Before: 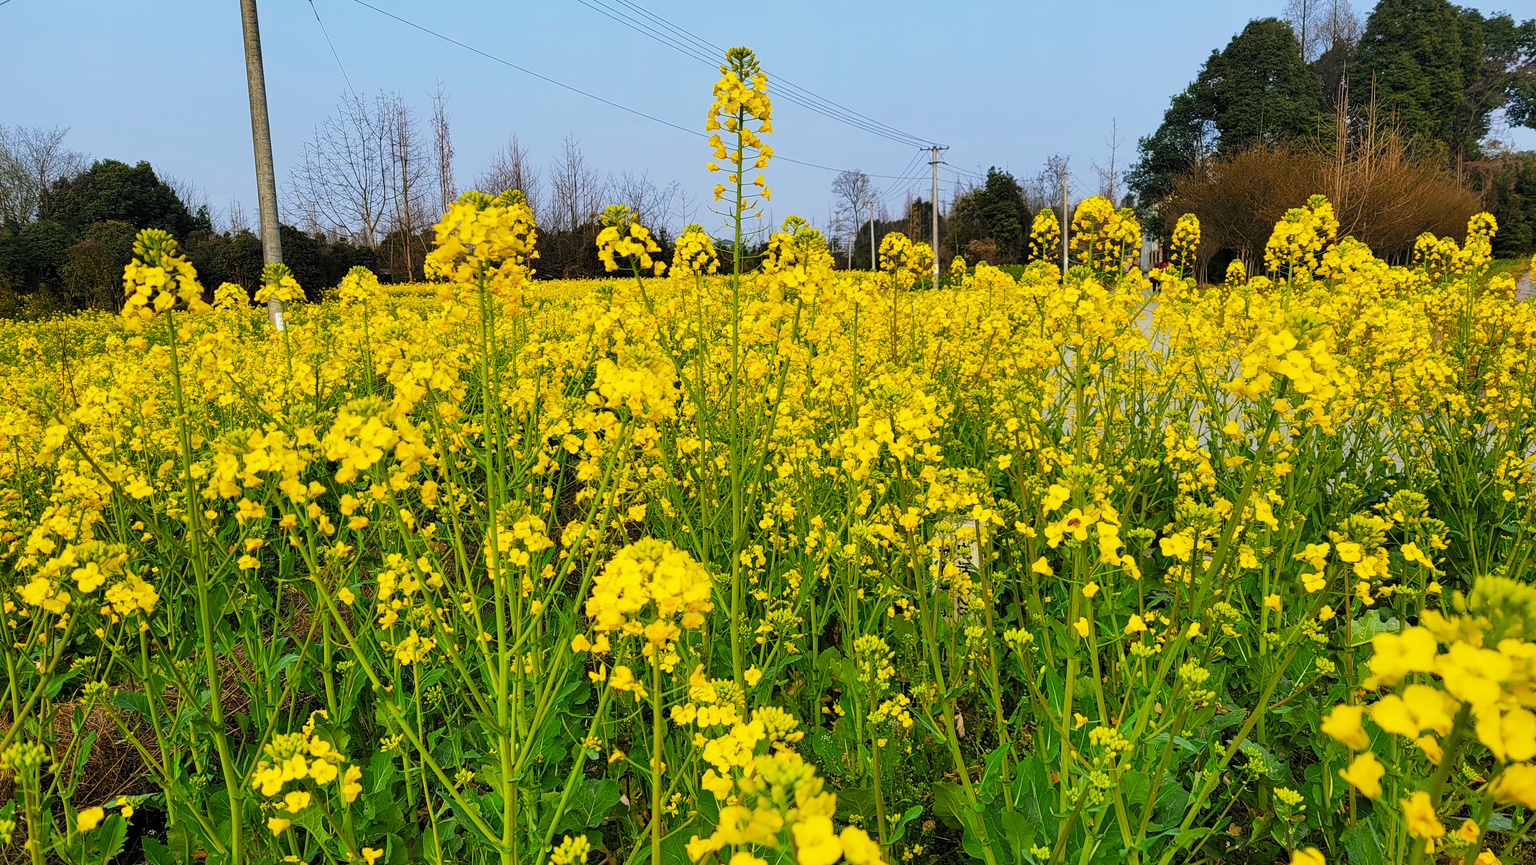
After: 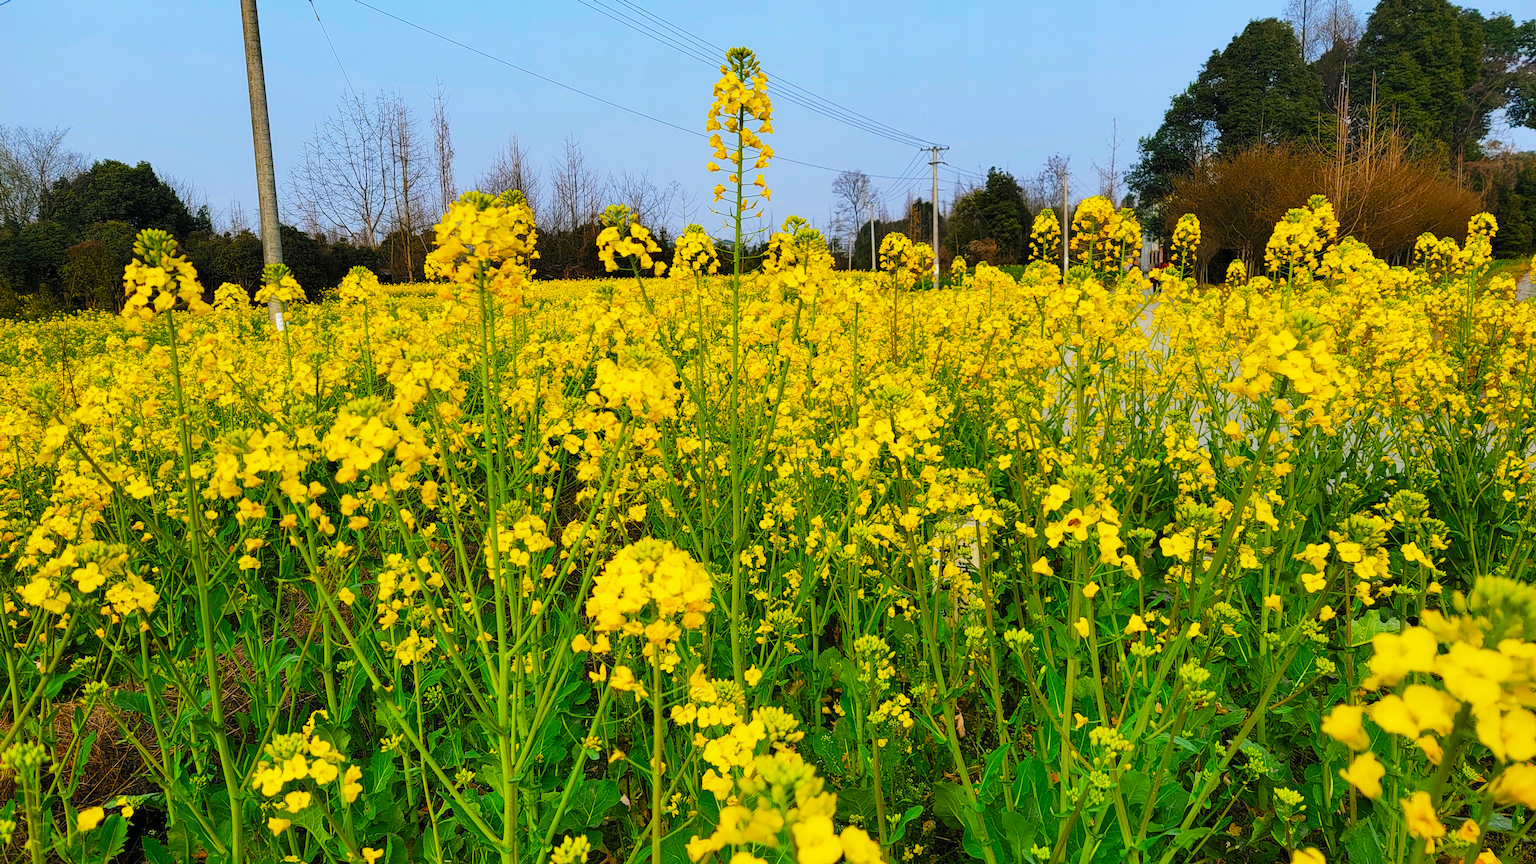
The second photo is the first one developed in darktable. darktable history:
contrast equalizer: y [[0.5, 0.501, 0.525, 0.597, 0.58, 0.514], [0.5 ×6], [0.5 ×6], [0 ×6], [0 ×6]], mix -0.294
contrast brightness saturation: contrast 0.085, saturation 0.271
